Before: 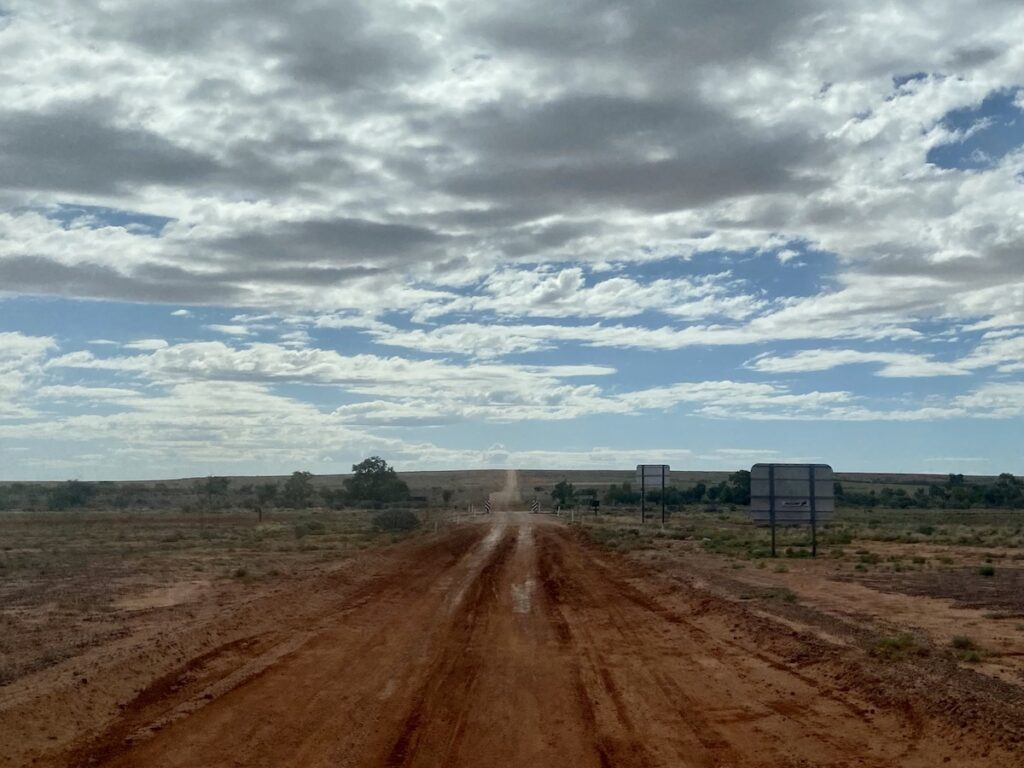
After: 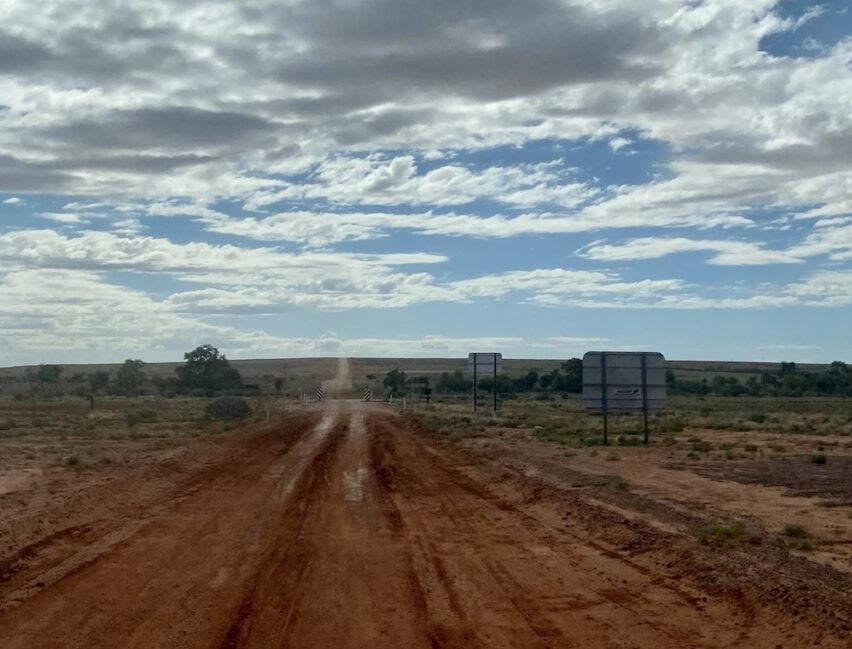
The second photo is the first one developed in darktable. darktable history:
crop: left 16.429%, top 14.627%
color calibration: output R [1.003, 0.027, -0.041, 0], output G [-0.018, 1.043, -0.038, 0], output B [0.071, -0.086, 1.017, 0], illuminant same as pipeline (D50), adaptation XYZ, x 0.346, y 0.358, temperature 5019.31 K
